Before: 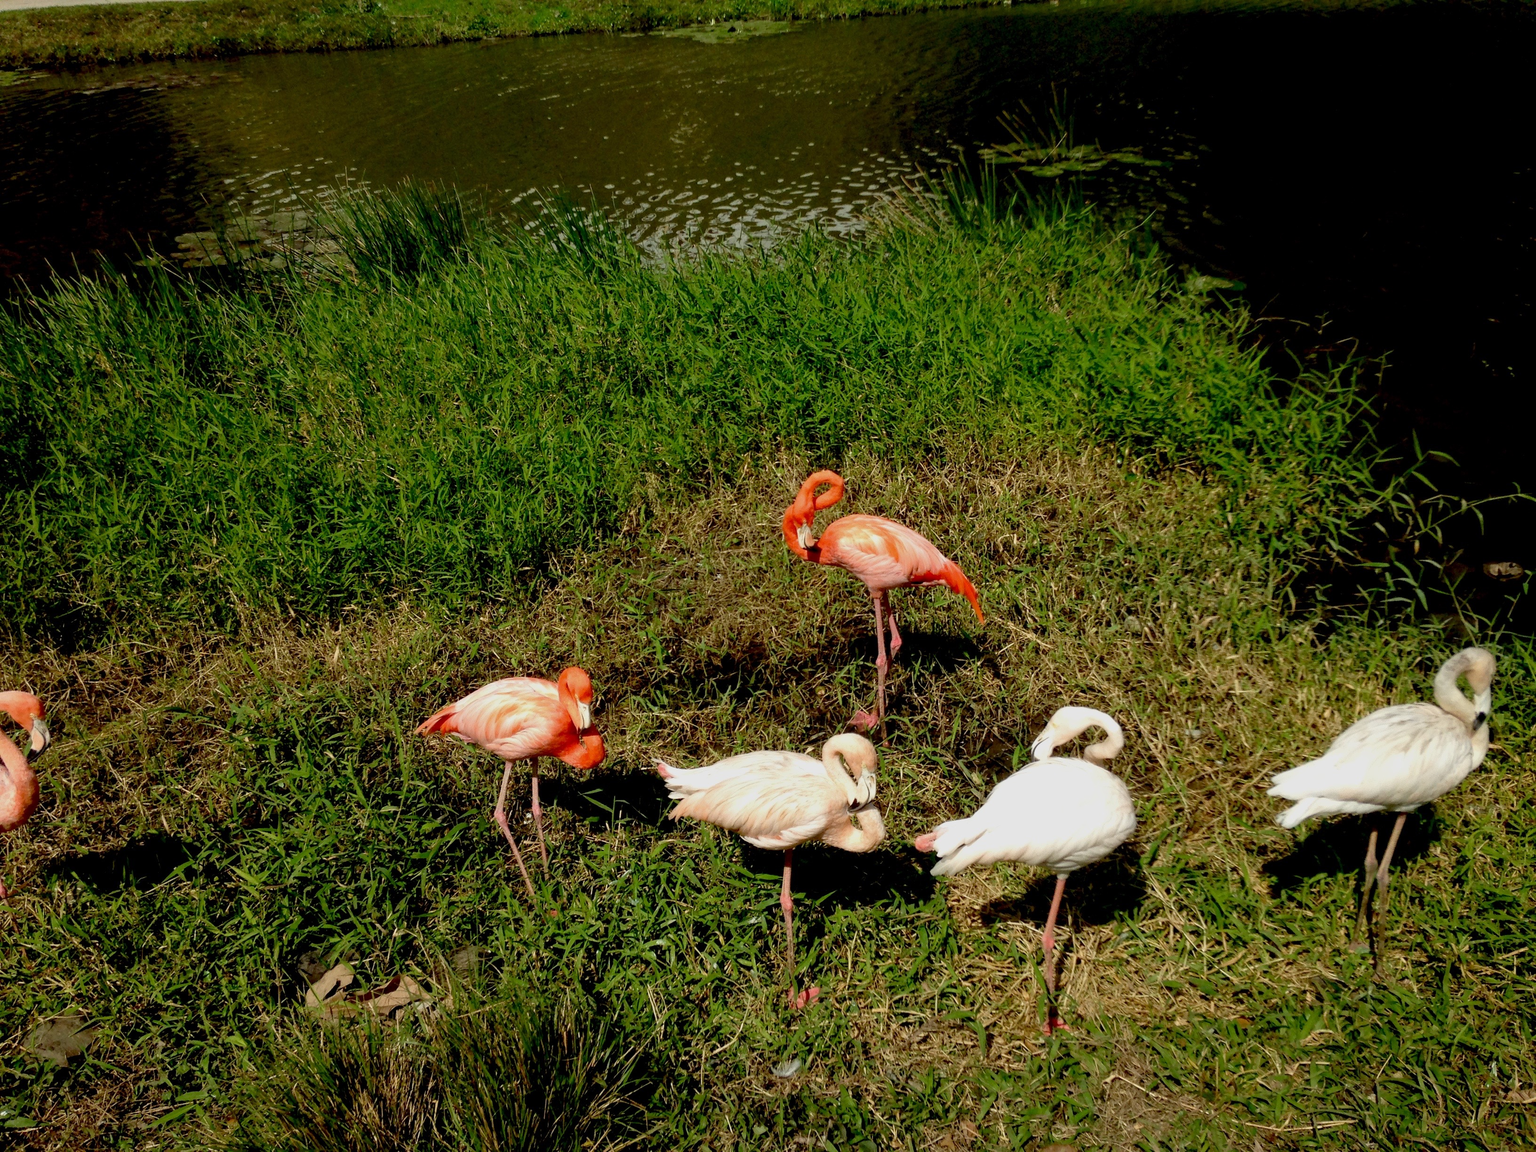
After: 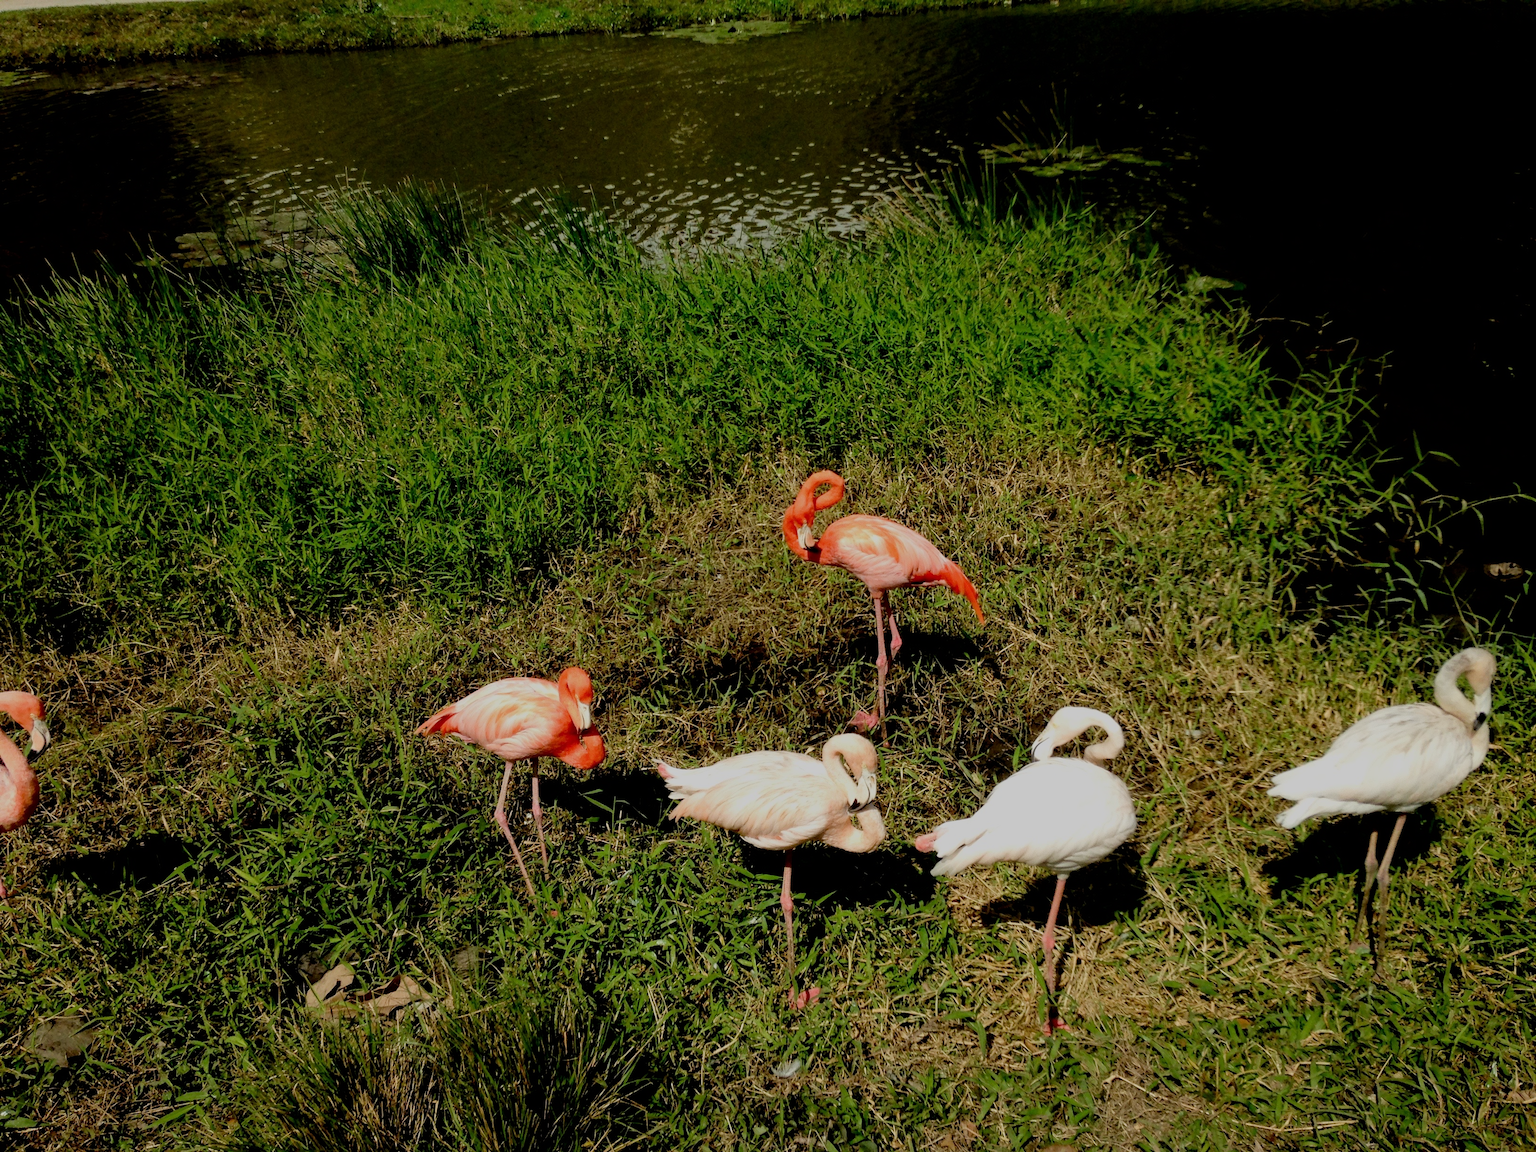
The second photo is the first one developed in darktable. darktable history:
filmic rgb: black relative exposure -7.65 EV, white relative exposure 4.56 EV, hardness 3.61, contrast 1
color correction: highlights b* -0.024
